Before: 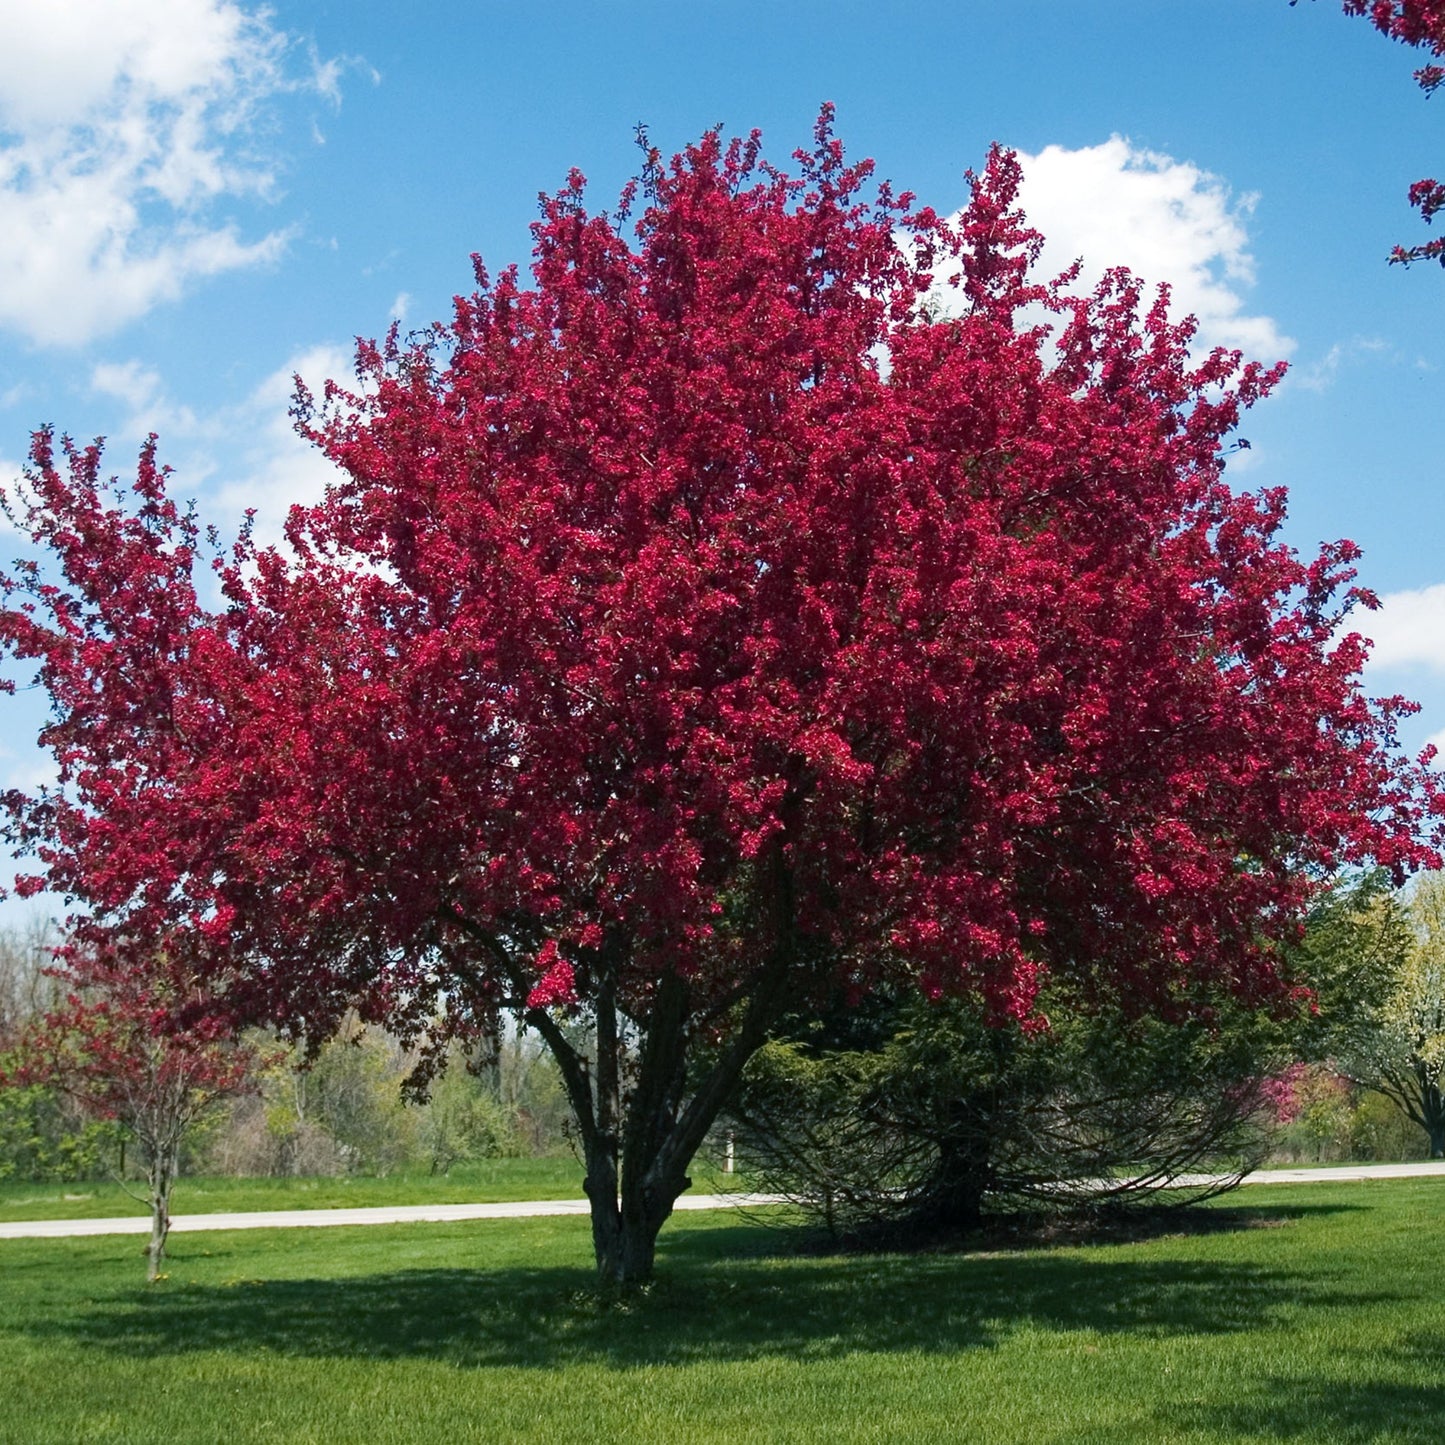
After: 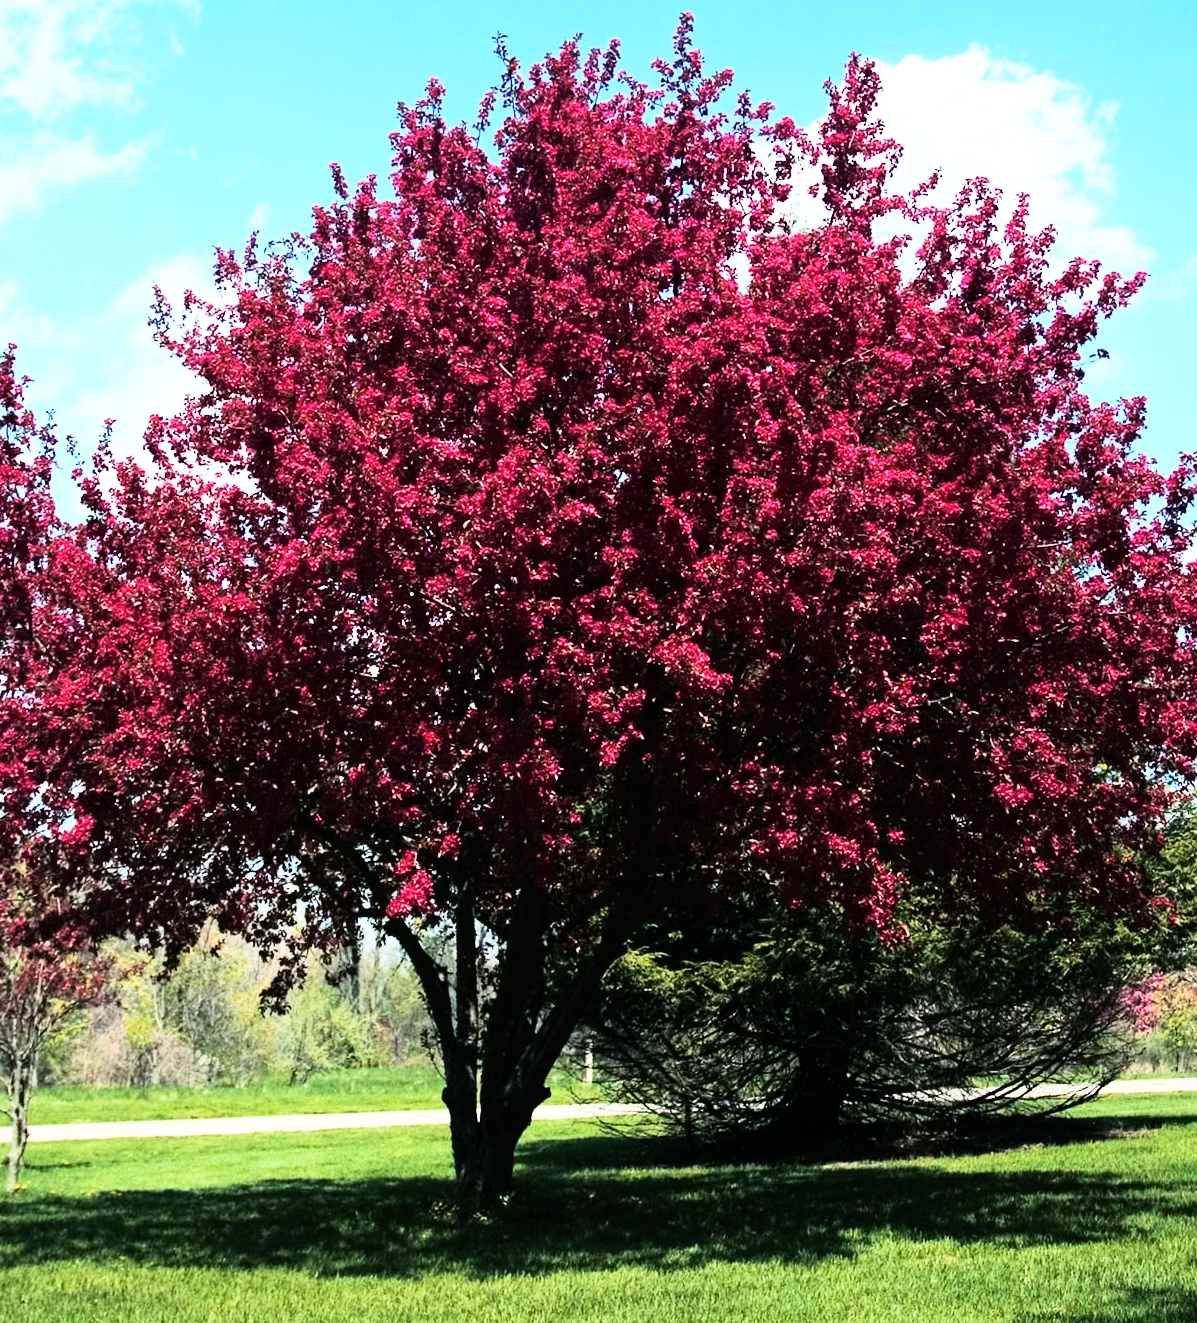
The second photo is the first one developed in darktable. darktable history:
crop: left 9.807%, top 6.259%, right 7.334%, bottom 2.177%
rgb curve: curves: ch0 [(0, 0) (0.21, 0.15) (0.24, 0.21) (0.5, 0.75) (0.75, 0.96) (0.89, 0.99) (1, 1)]; ch1 [(0, 0.02) (0.21, 0.13) (0.25, 0.2) (0.5, 0.67) (0.75, 0.9) (0.89, 0.97) (1, 1)]; ch2 [(0, 0.02) (0.21, 0.13) (0.25, 0.2) (0.5, 0.67) (0.75, 0.9) (0.89, 0.97) (1, 1)], compensate middle gray true
